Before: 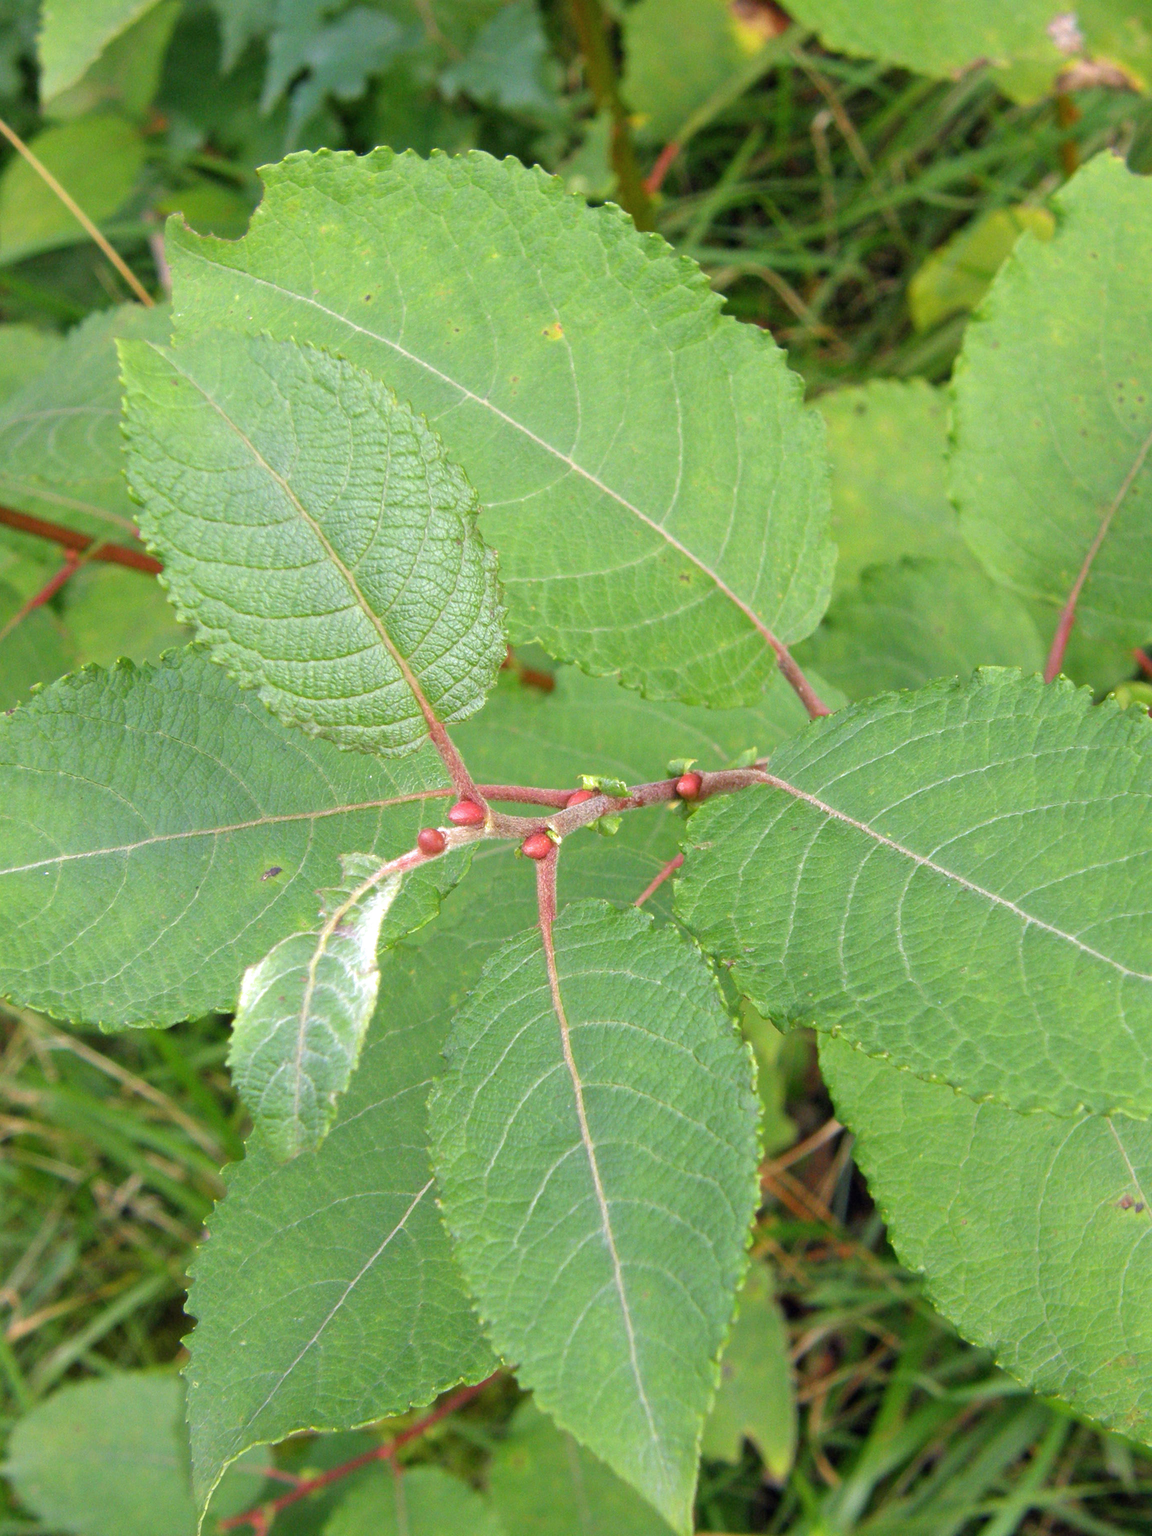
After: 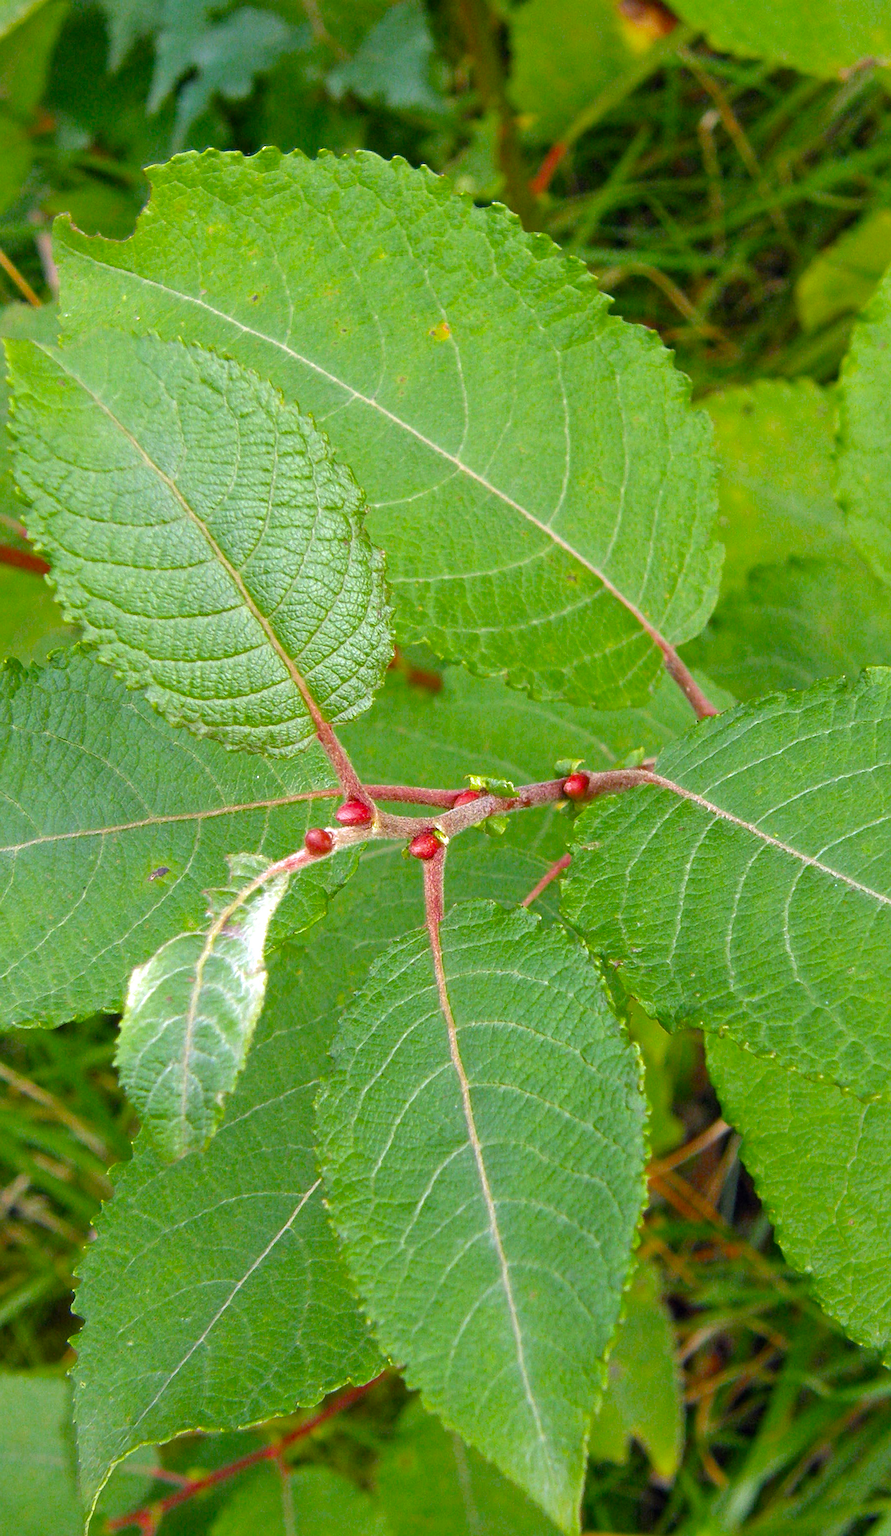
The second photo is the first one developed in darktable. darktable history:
crop: left 9.845%, right 12.775%
color balance rgb: perceptual saturation grading › global saturation 17.334%, global vibrance 16.721%, saturation formula JzAzBz (2021)
sharpen: on, module defaults
